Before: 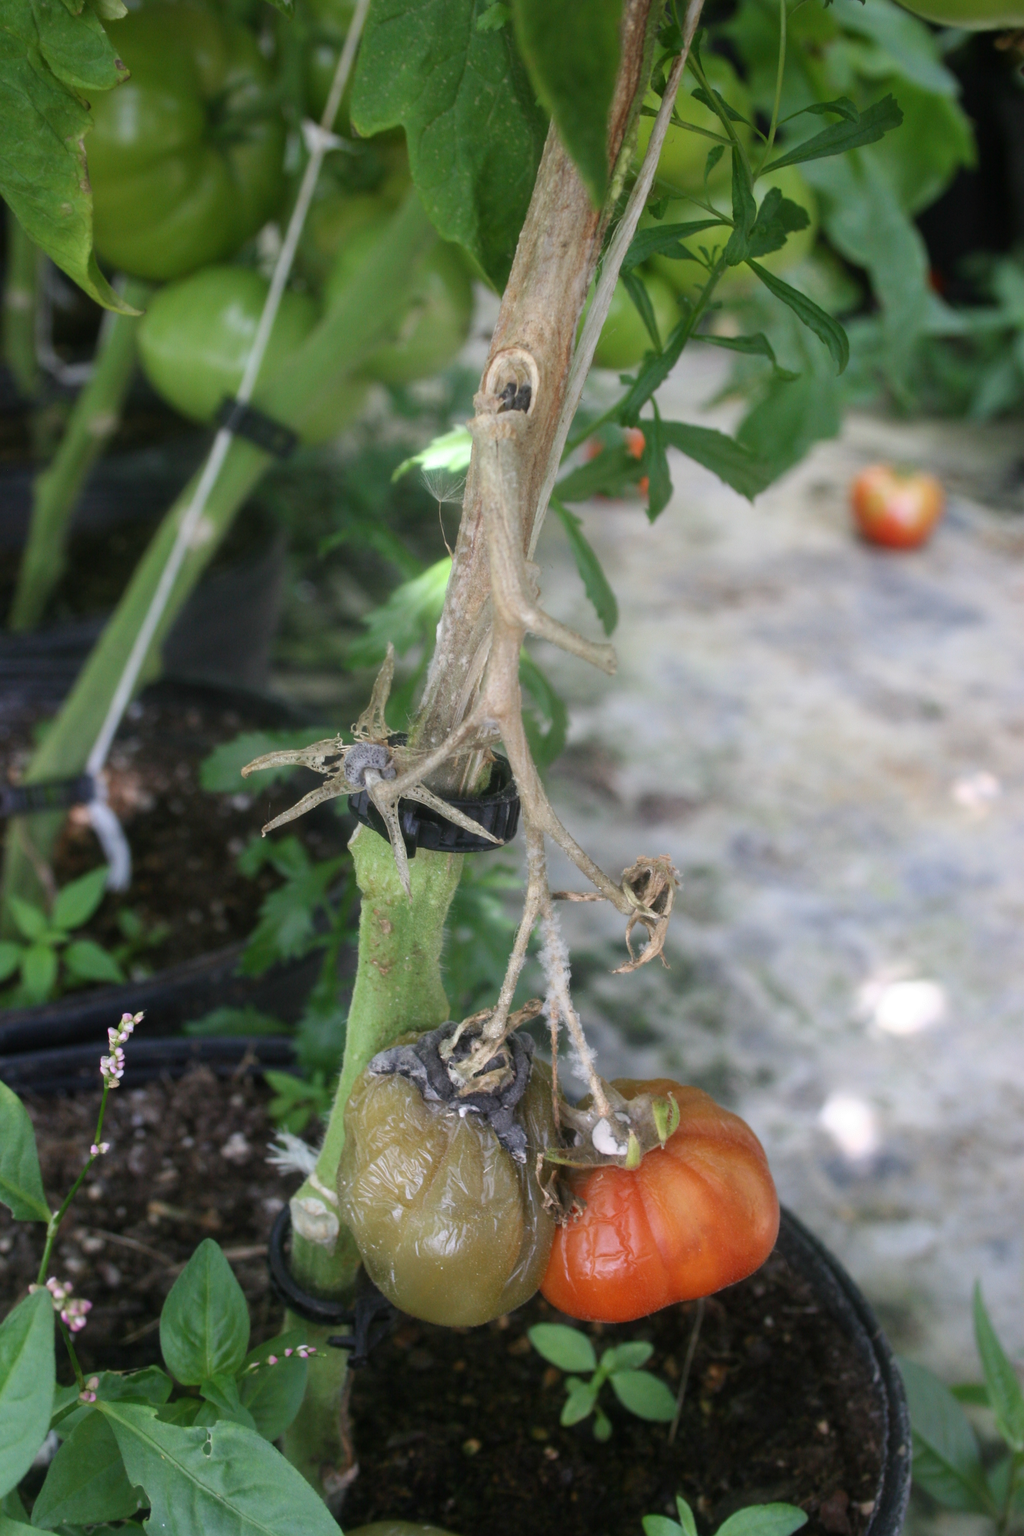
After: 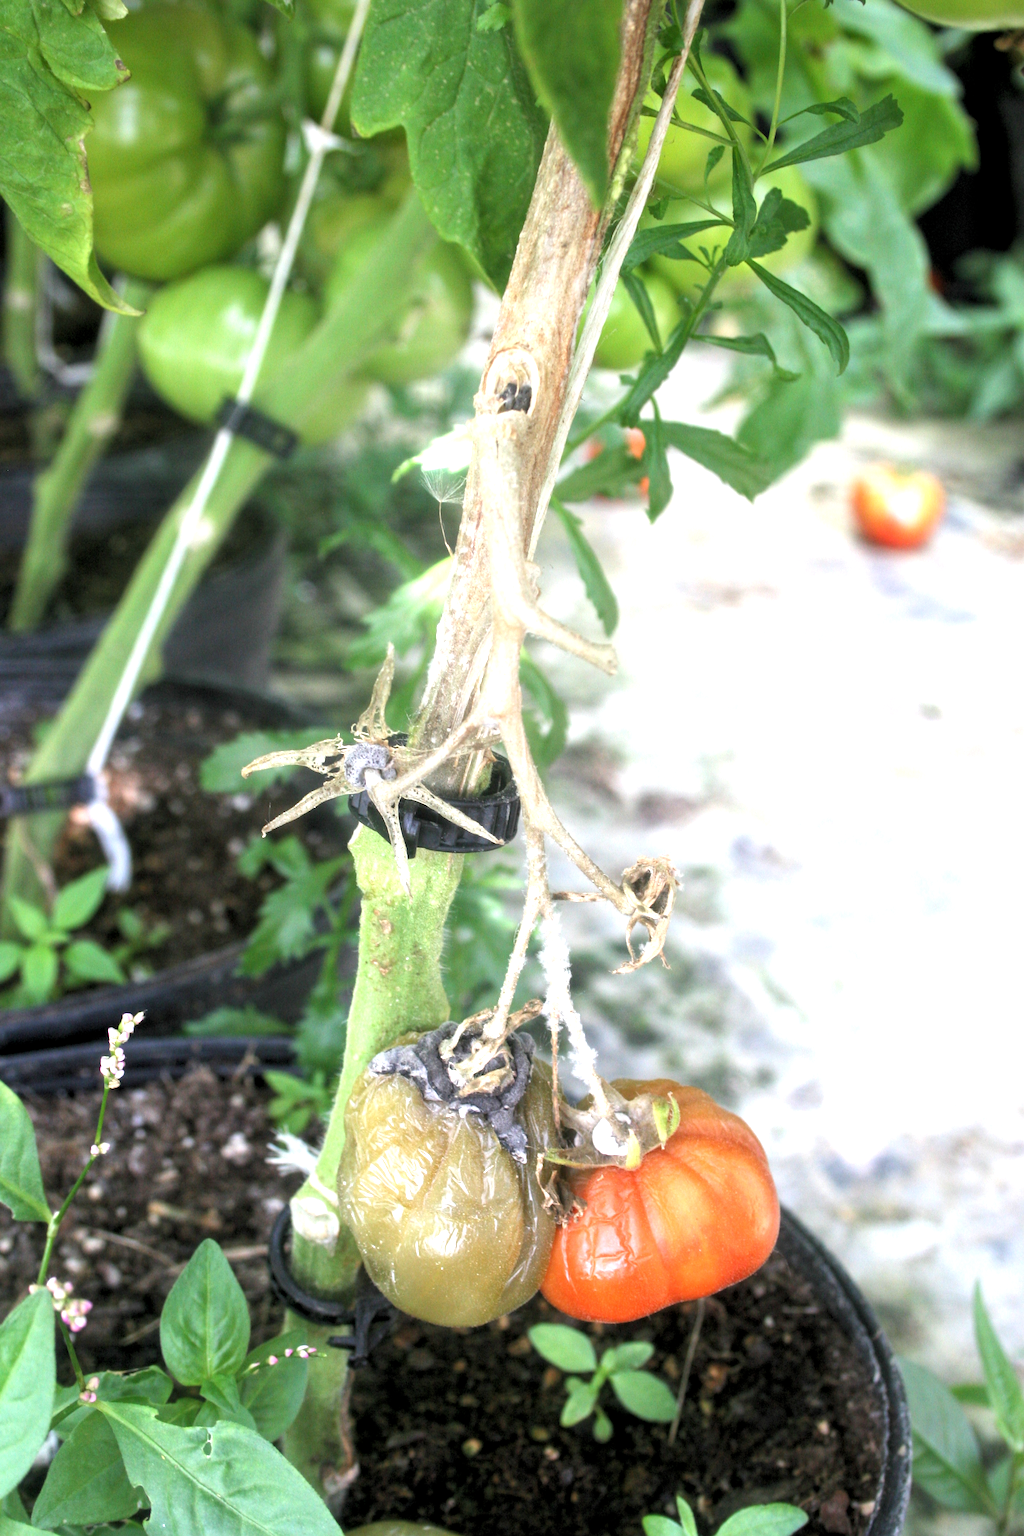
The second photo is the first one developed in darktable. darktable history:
rgb levels: levels [[0.01, 0.419, 0.839], [0, 0.5, 1], [0, 0.5, 1]]
local contrast: mode bilateral grid, contrast 28, coarseness 16, detail 115%, midtone range 0.2
exposure: black level correction 0, exposure 1.2 EV, compensate highlight preservation false
